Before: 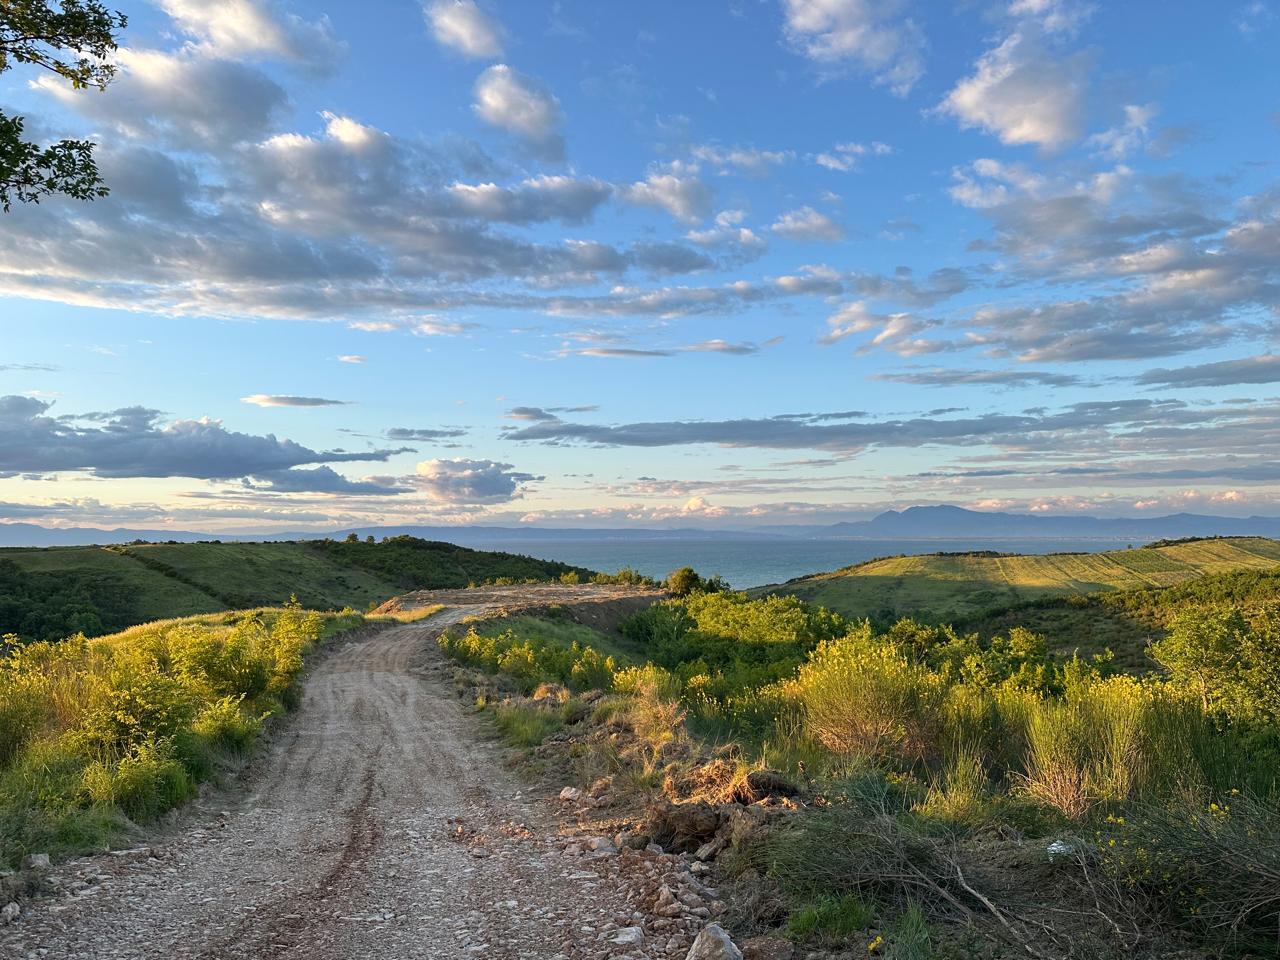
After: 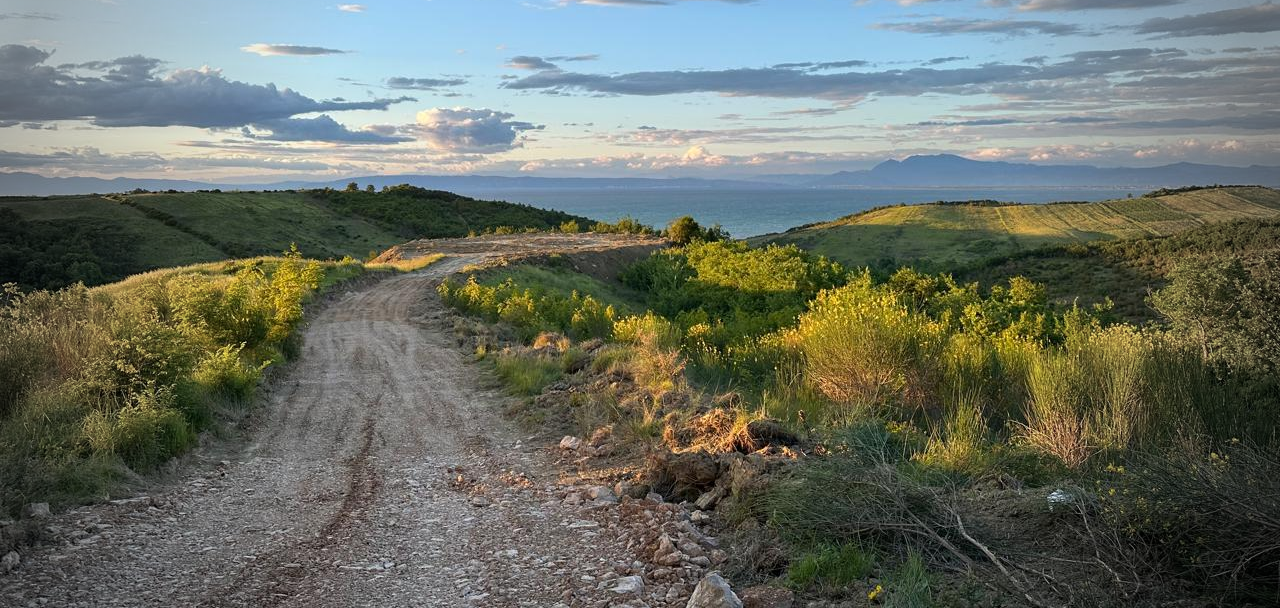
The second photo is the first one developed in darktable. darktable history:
crop and rotate: top 36.607%
vignetting: fall-off start 65.6%, width/height ratio 0.888
